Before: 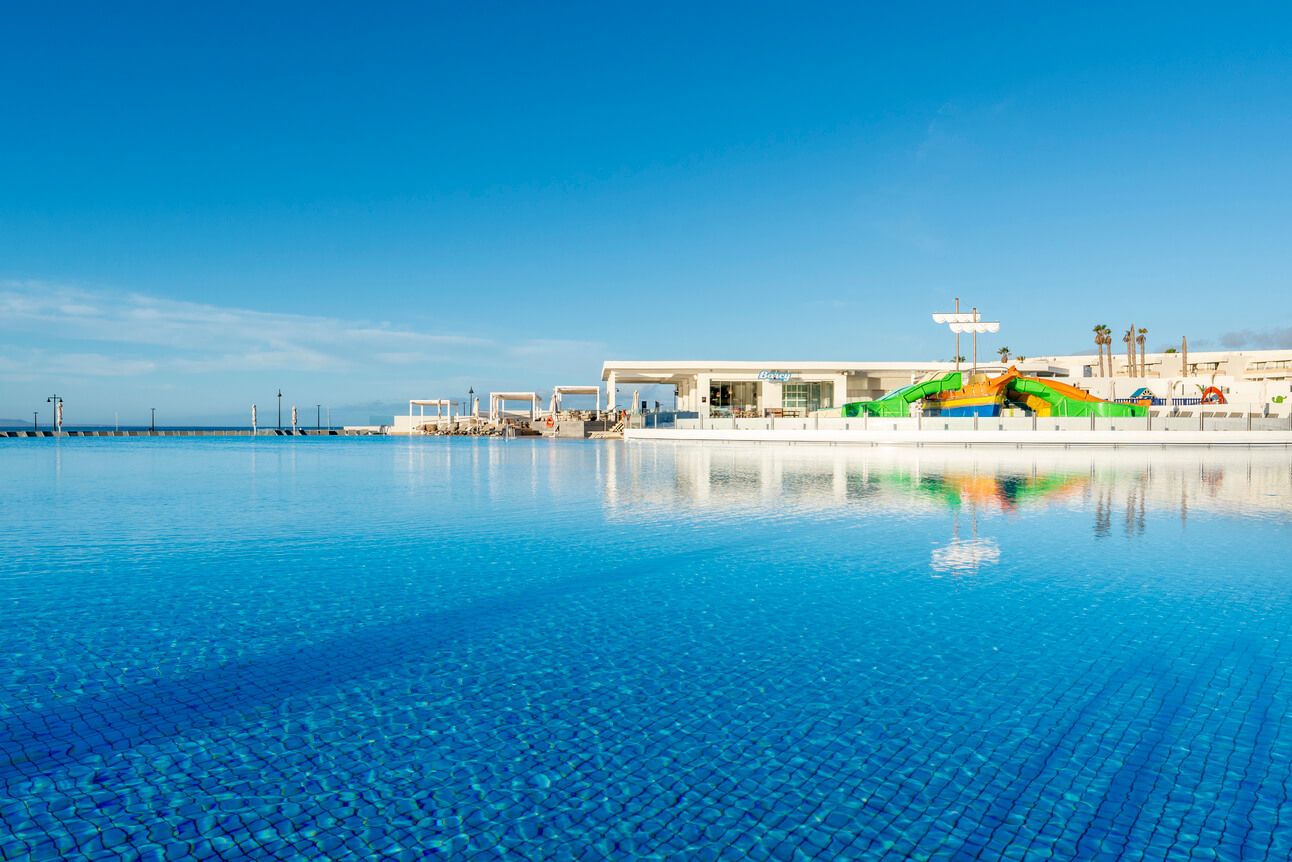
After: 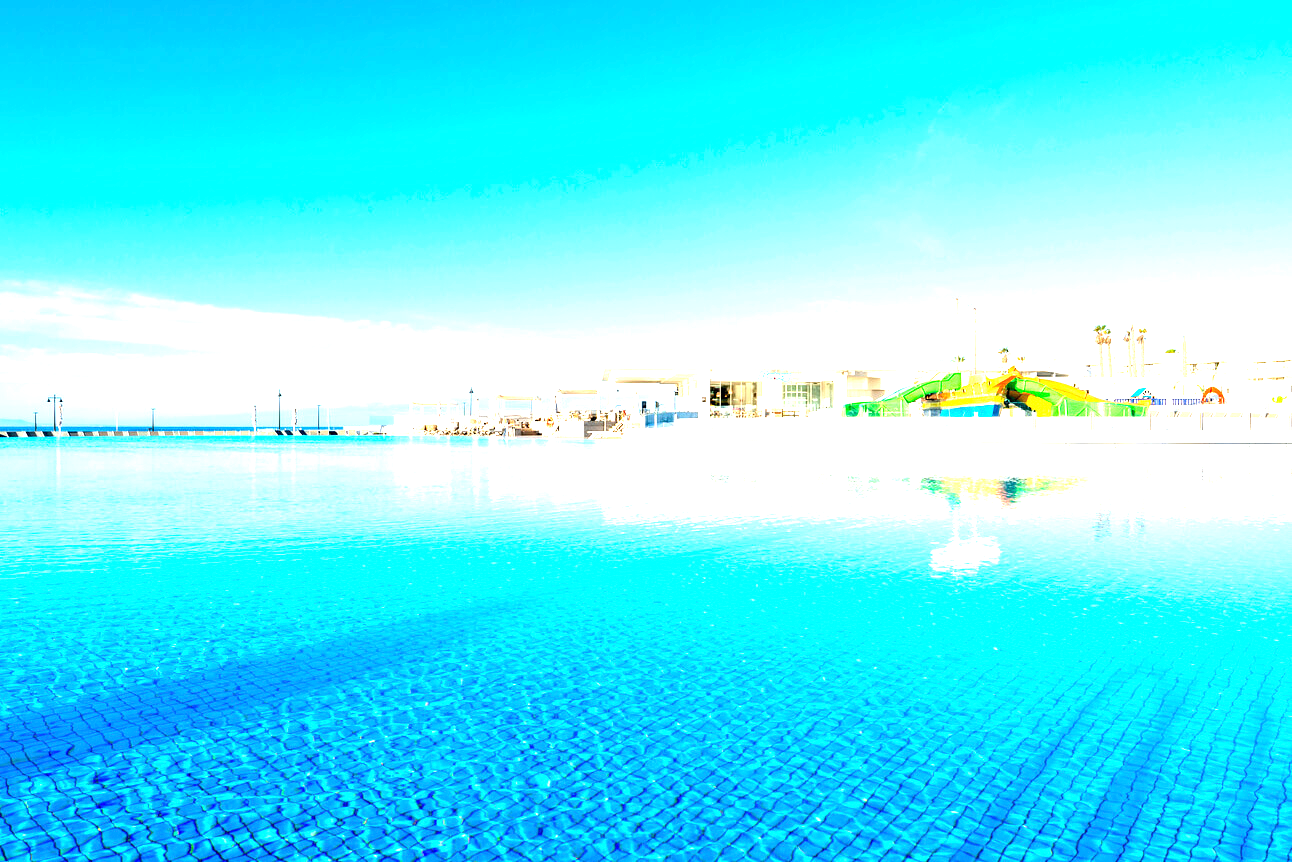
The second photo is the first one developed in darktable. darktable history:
exposure: exposure 1.001 EV, compensate highlight preservation false
tone equalizer: -8 EV -1.06 EV, -7 EV -1.04 EV, -6 EV -0.842 EV, -5 EV -0.558 EV, -3 EV 0.546 EV, -2 EV 0.867 EV, -1 EV 1 EV, +0 EV 1.07 EV
